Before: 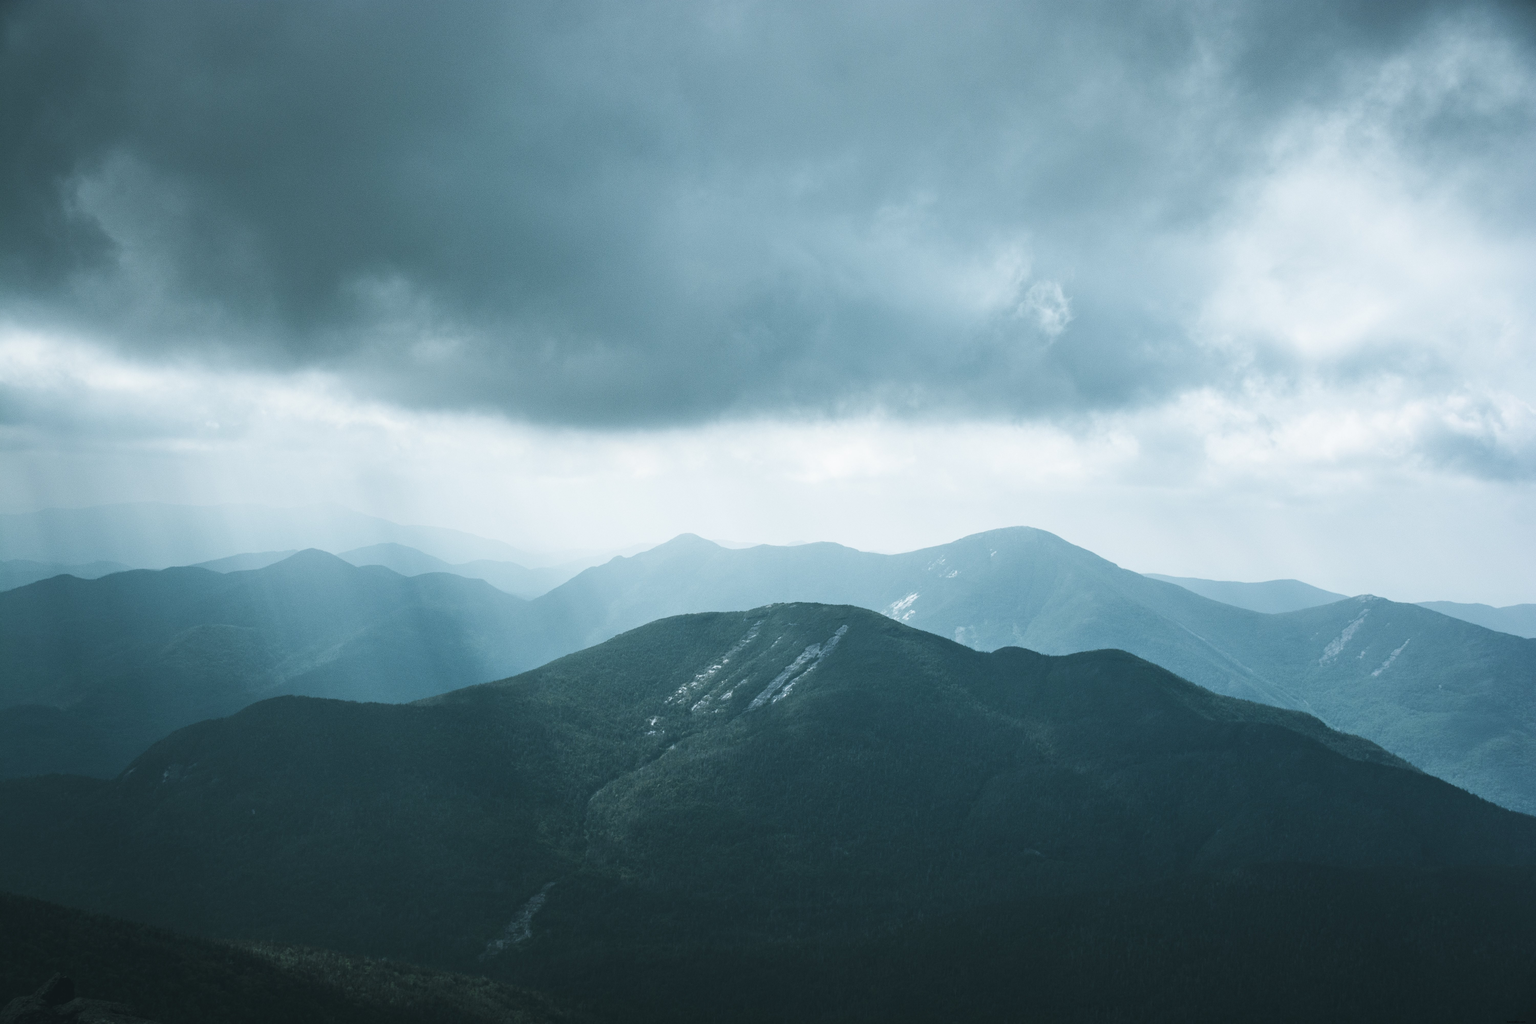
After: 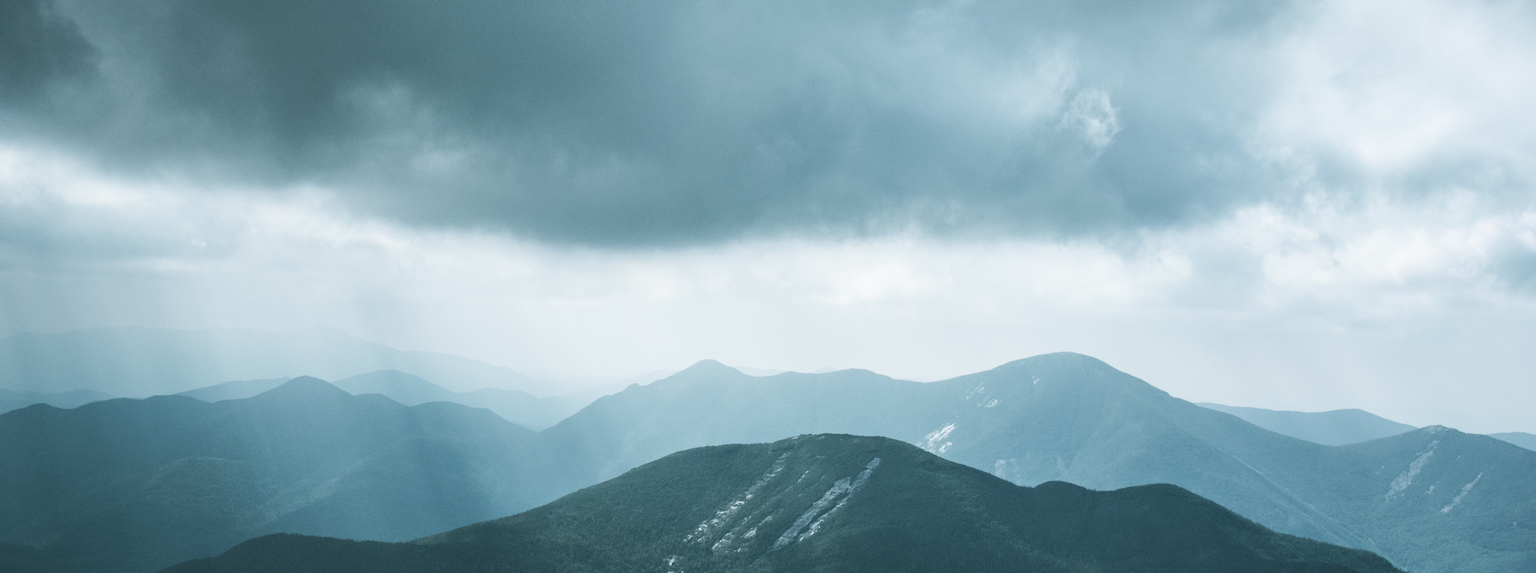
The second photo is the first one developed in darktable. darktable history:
crop: left 1.777%, top 19.373%, right 4.916%, bottom 28.346%
local contrast: detail 110%
